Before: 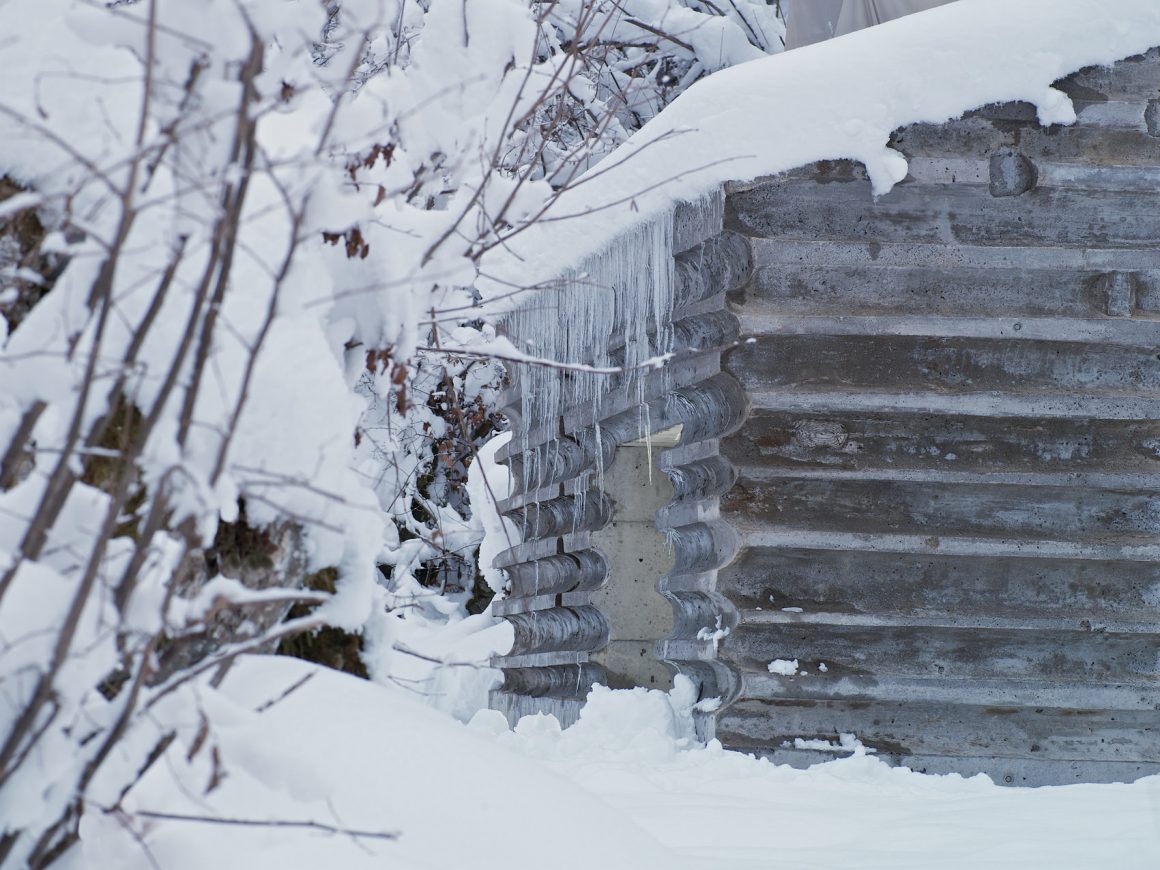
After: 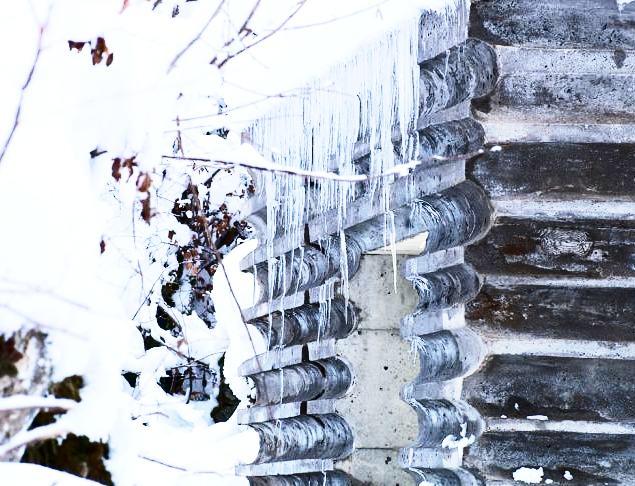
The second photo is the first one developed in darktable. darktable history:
exposure: exposure 0.549 EV, compensate highlight preservation false
crop and rotate: left 22.013%, top 22.093%, right 23.169%, bottom 22.009%
contrast brightness saturation: contrast 0.24, brightness -0.243, saturation 0.148
color balance rgb: perceptual saturation grading › global saturation 14.83%, perceptual brilliance grading › global brilliance 20.752%, perceptual brilliance grading › shadows -34.7%, global vibrance 20%
shadows and highlights: shadows -24.27, highlights 48.39, soften with gaussian
base curve: curves: ch0 [(0, 0) (0.088, 0.125) (0.176, 0.251) (0.354, 0.501) (0.613, 0.749) (1, 0.877)], preserve colors none
